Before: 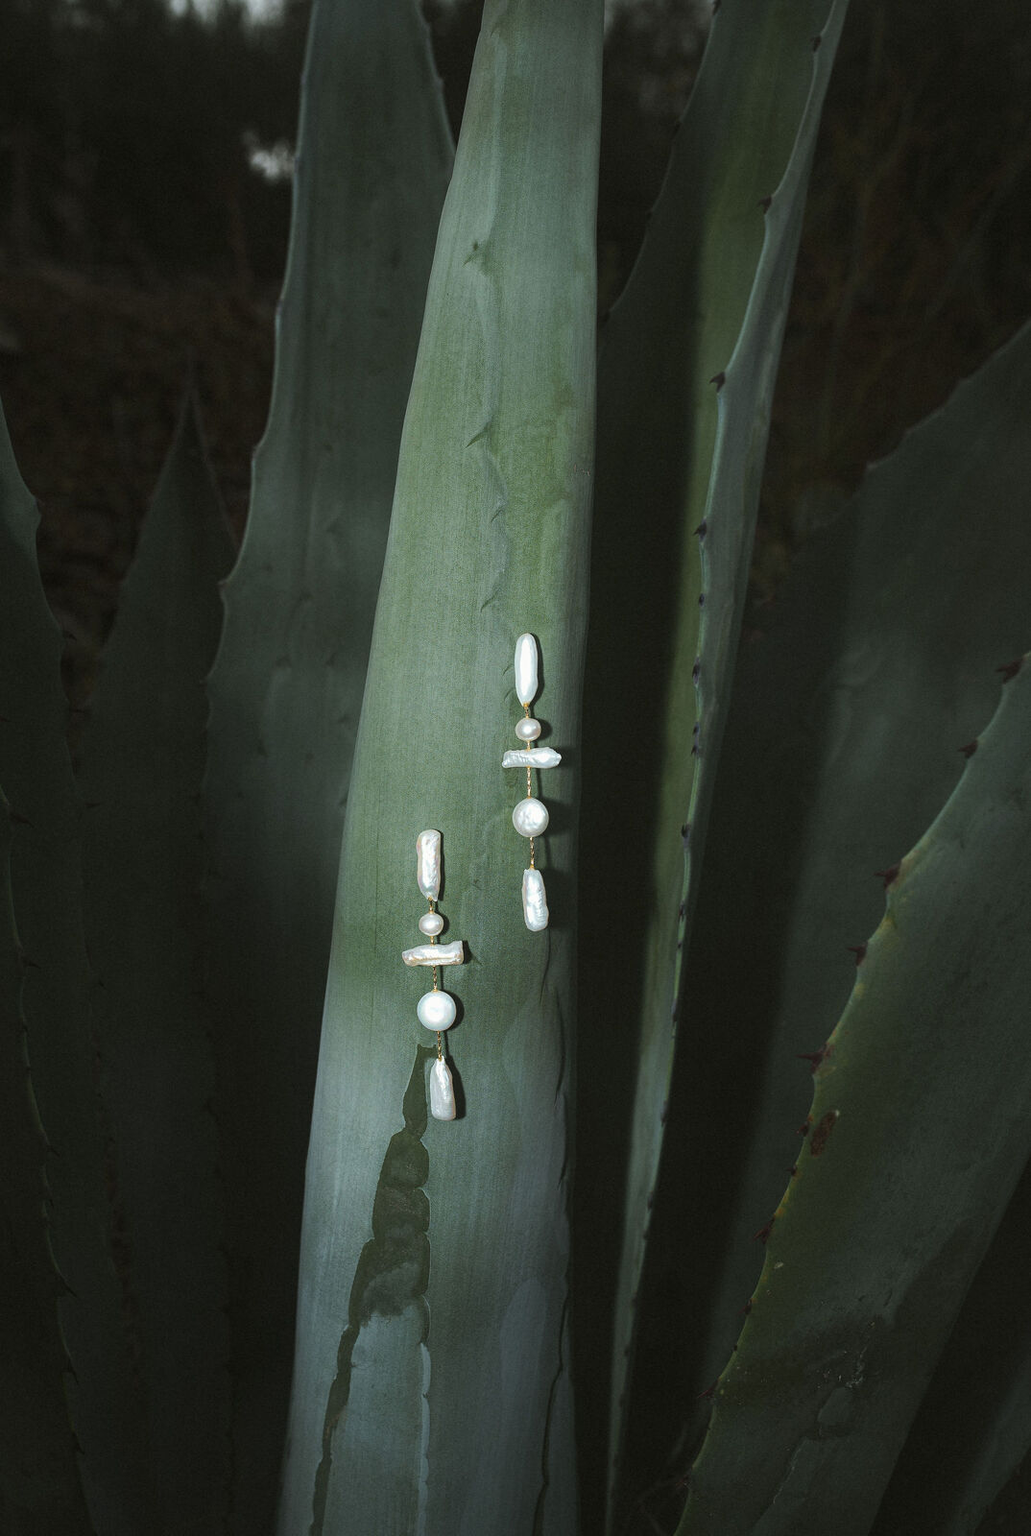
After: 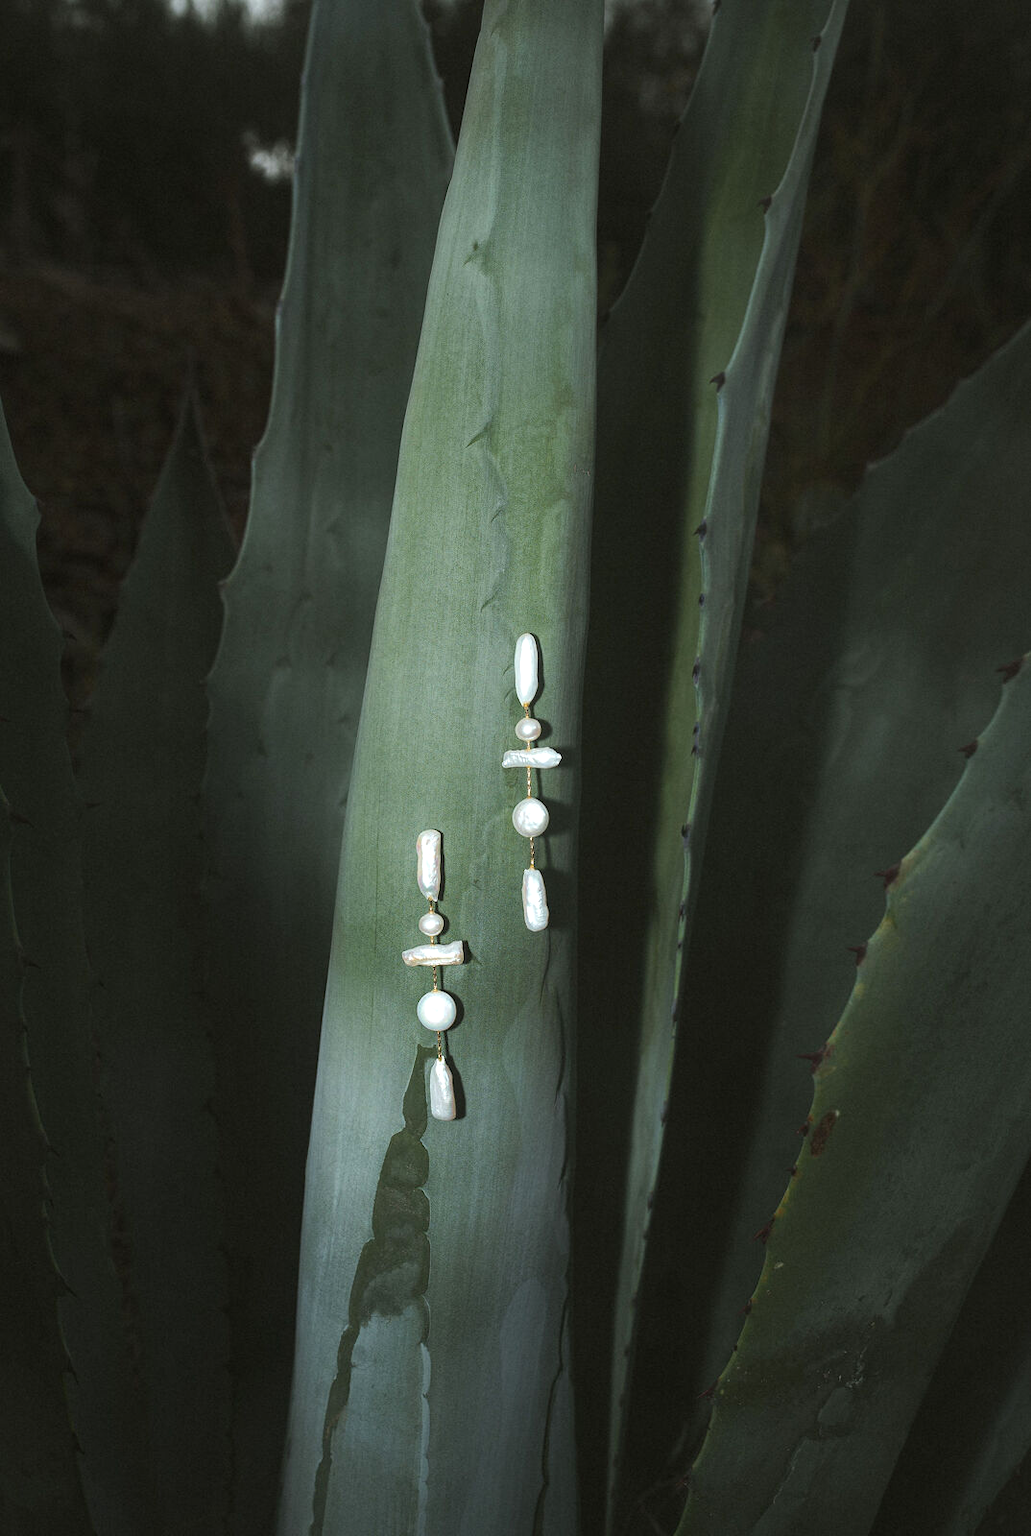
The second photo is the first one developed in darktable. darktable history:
exposure: exposure 0.247 EV, compensate highlight preservation false
